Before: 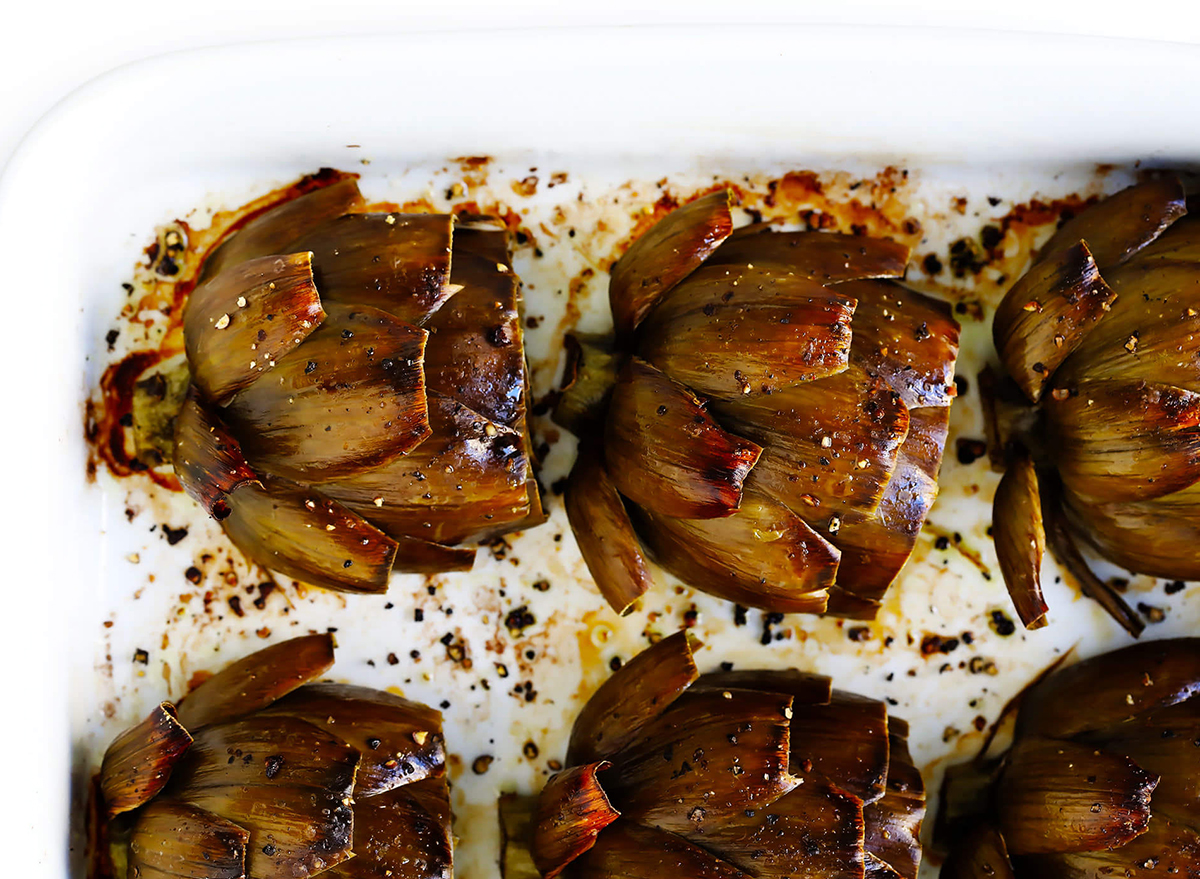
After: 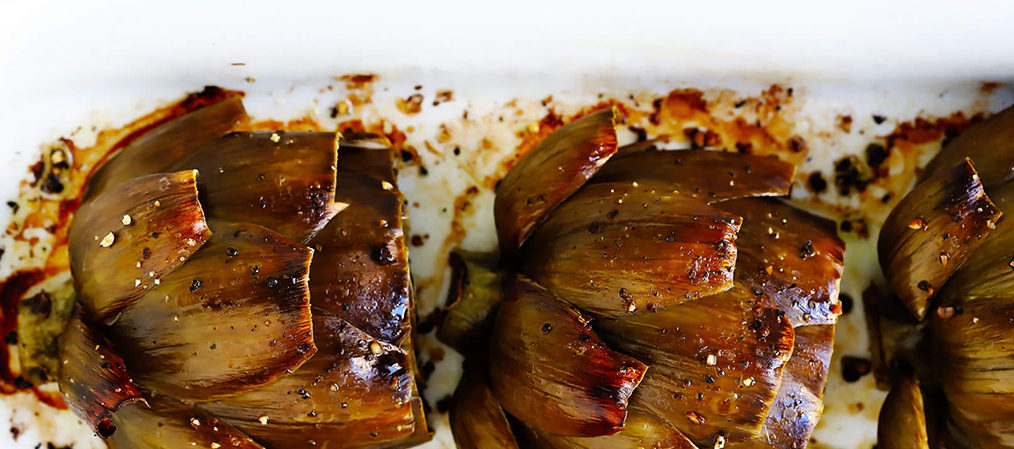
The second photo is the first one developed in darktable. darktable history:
crop and rotate: left 9.621%, top 9.528%, right 5.837%, bottom 39.372%
